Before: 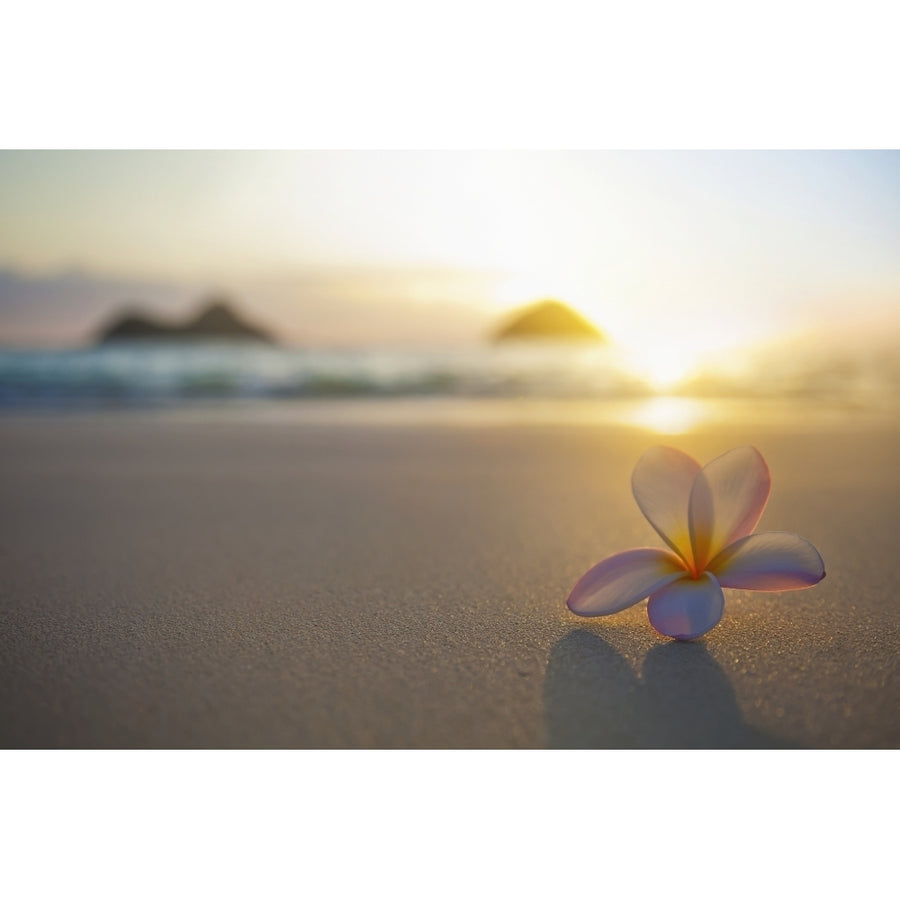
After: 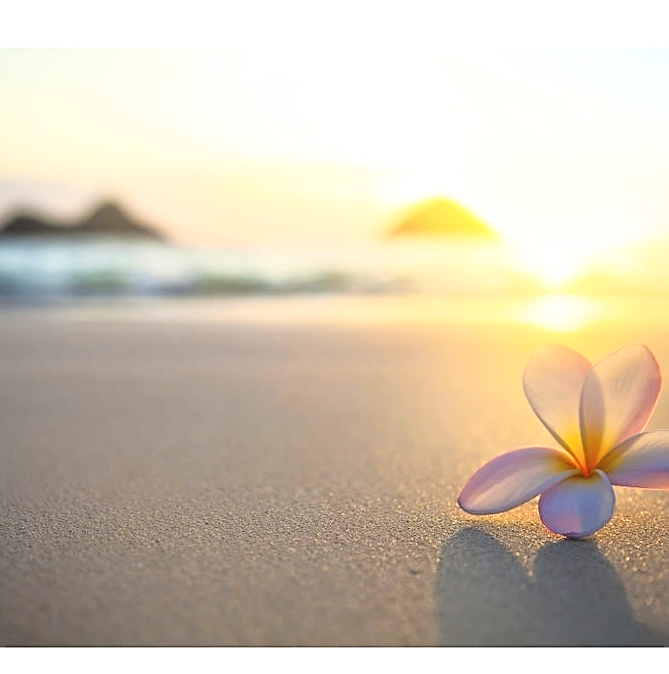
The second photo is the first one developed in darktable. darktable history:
crop and rotate: left 12.125%, top 11.393%, right 13.47%, bottom 13.7%
sharpen: on, module defaults
base curve: curves: ch0 [(0, 0) (0.026, 0.03) (0.109, 0.232) (0.351, 0.748) (0.669, 0.968) (1, 1)]
